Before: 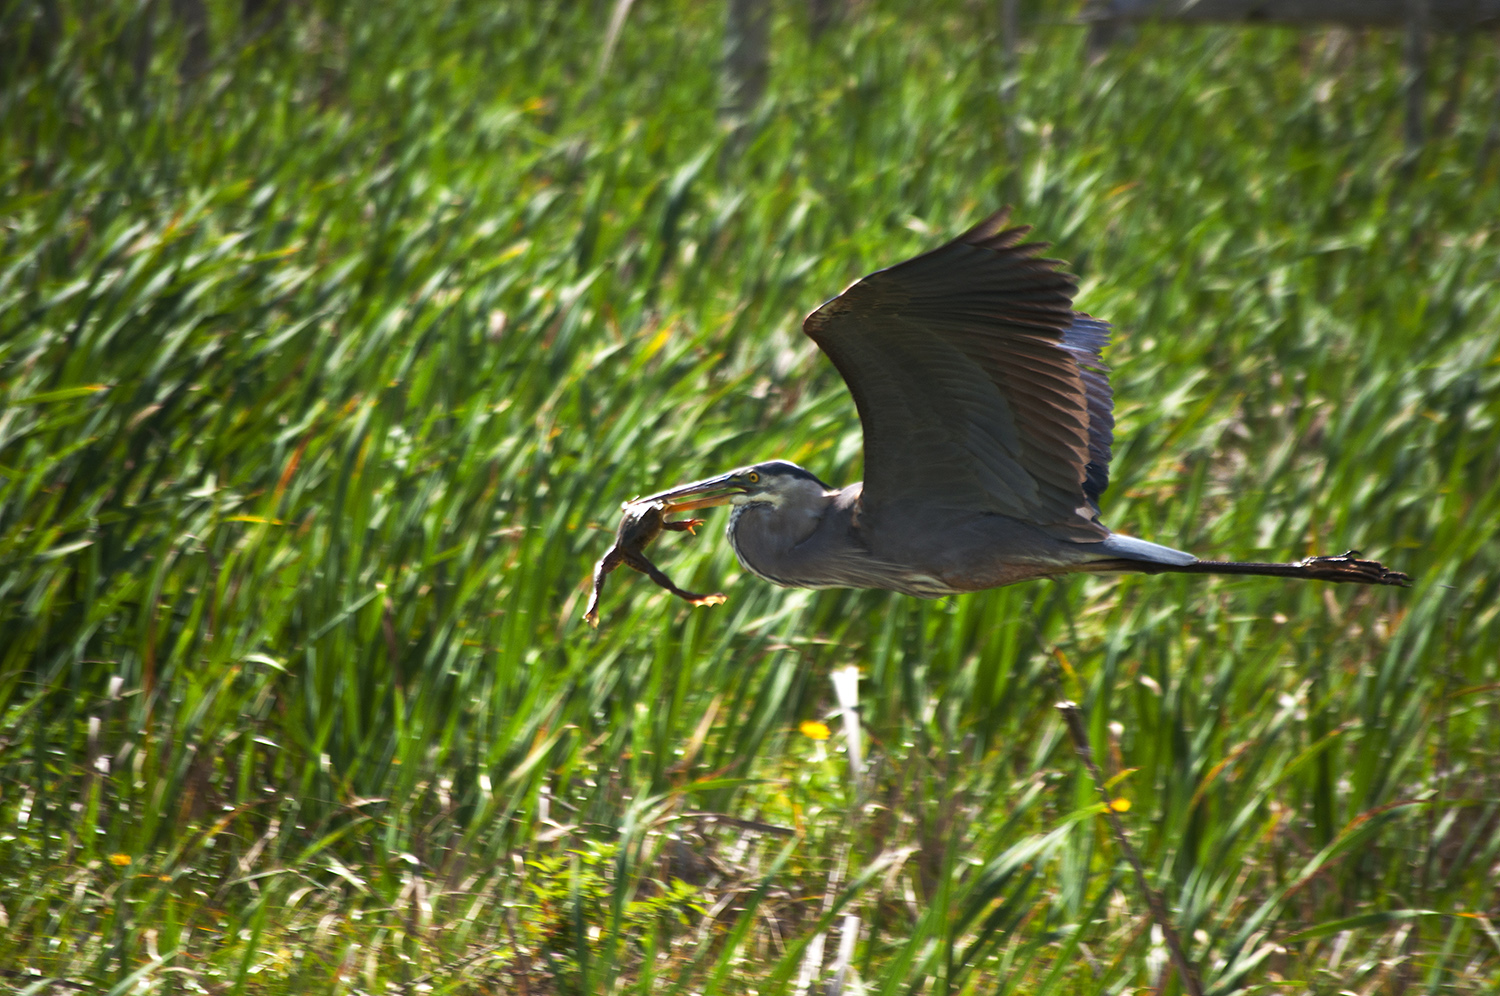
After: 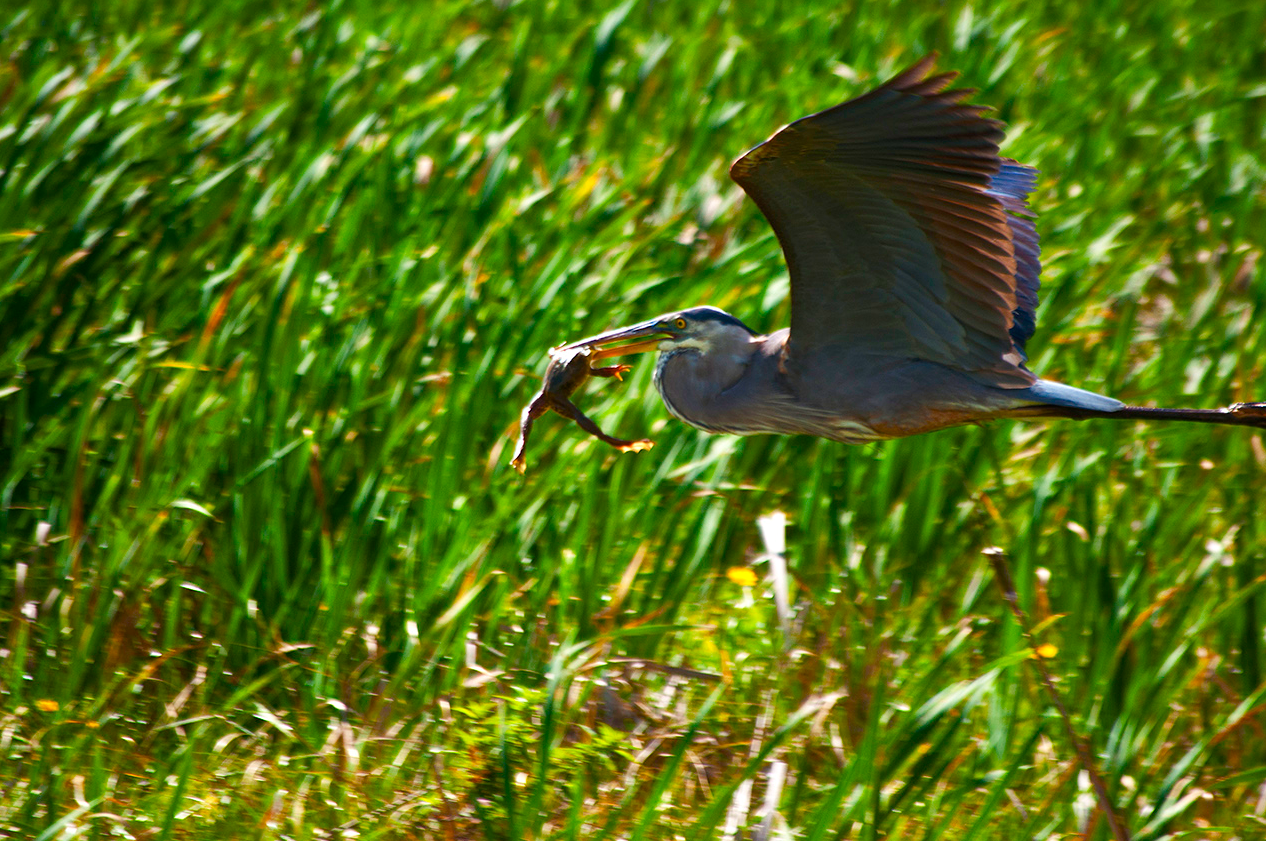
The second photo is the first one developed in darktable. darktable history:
color balance rgb: linear chroma grading › global chroma 8.714%, perceptual saturation grading › global saturation 44.896%, perceptual saturation grading › highlights -50.573%, perceptual saturation grading › shadows 31.207%, global vibrance 20%
tone equalizer: edges refinement/feathering 500, mask exposure compensation -1.57 EV, preserve details no
crop and rotate: left 4.874%, top 15.489%, right 10.666%
